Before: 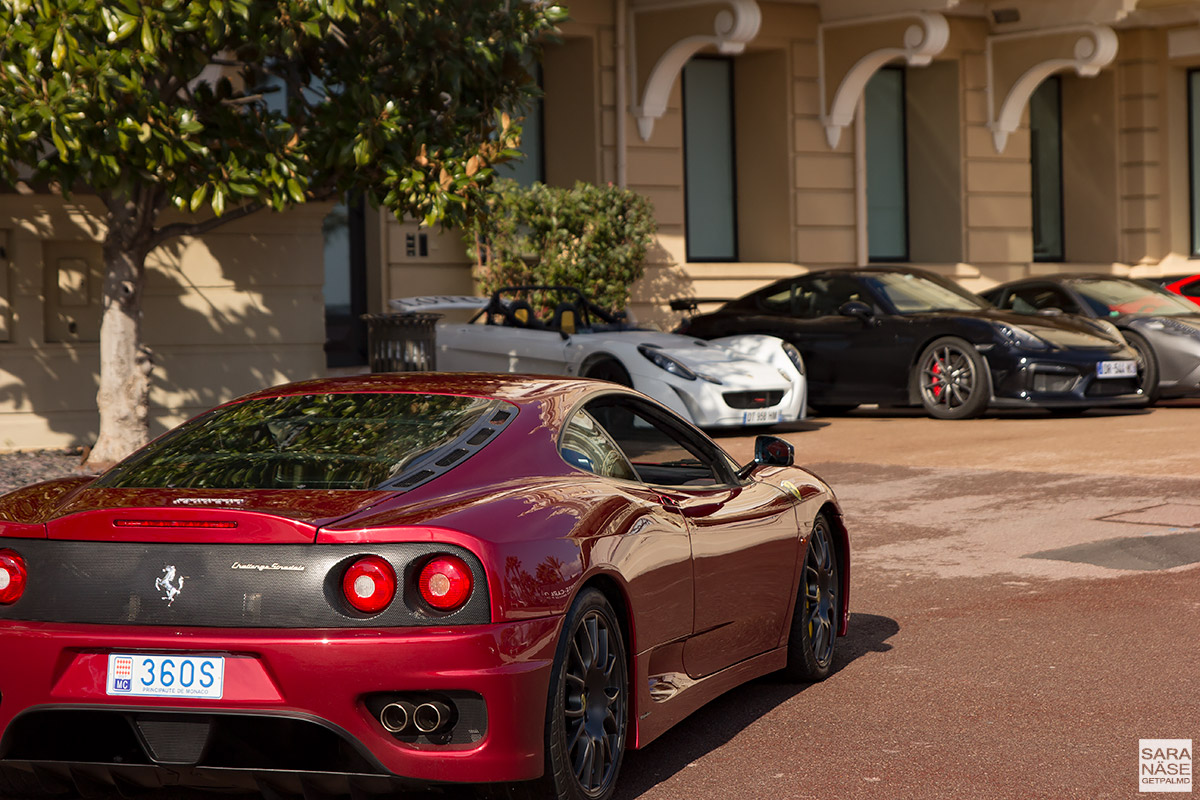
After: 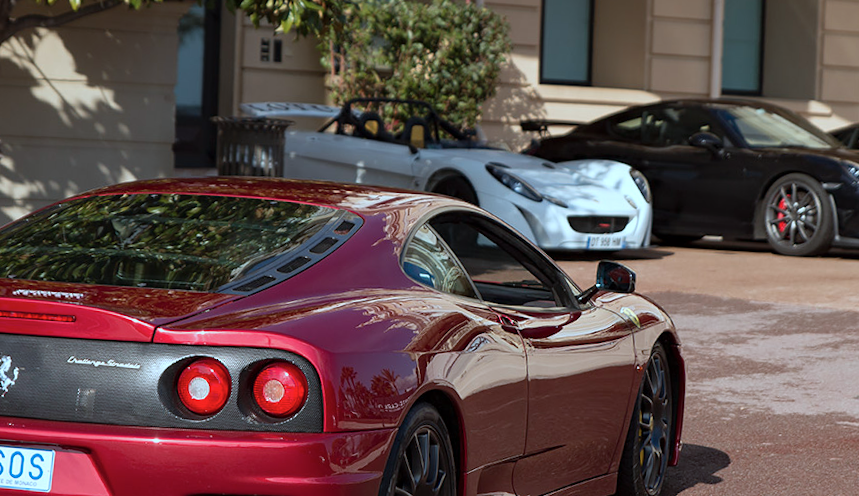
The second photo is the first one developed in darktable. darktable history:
color correction: highlights a* -9.73, highlights b* -21.22
crop and rotate: angle -3.37°, left 9.79%, top 20.73%, right 12.42%, bottom 11.82%
